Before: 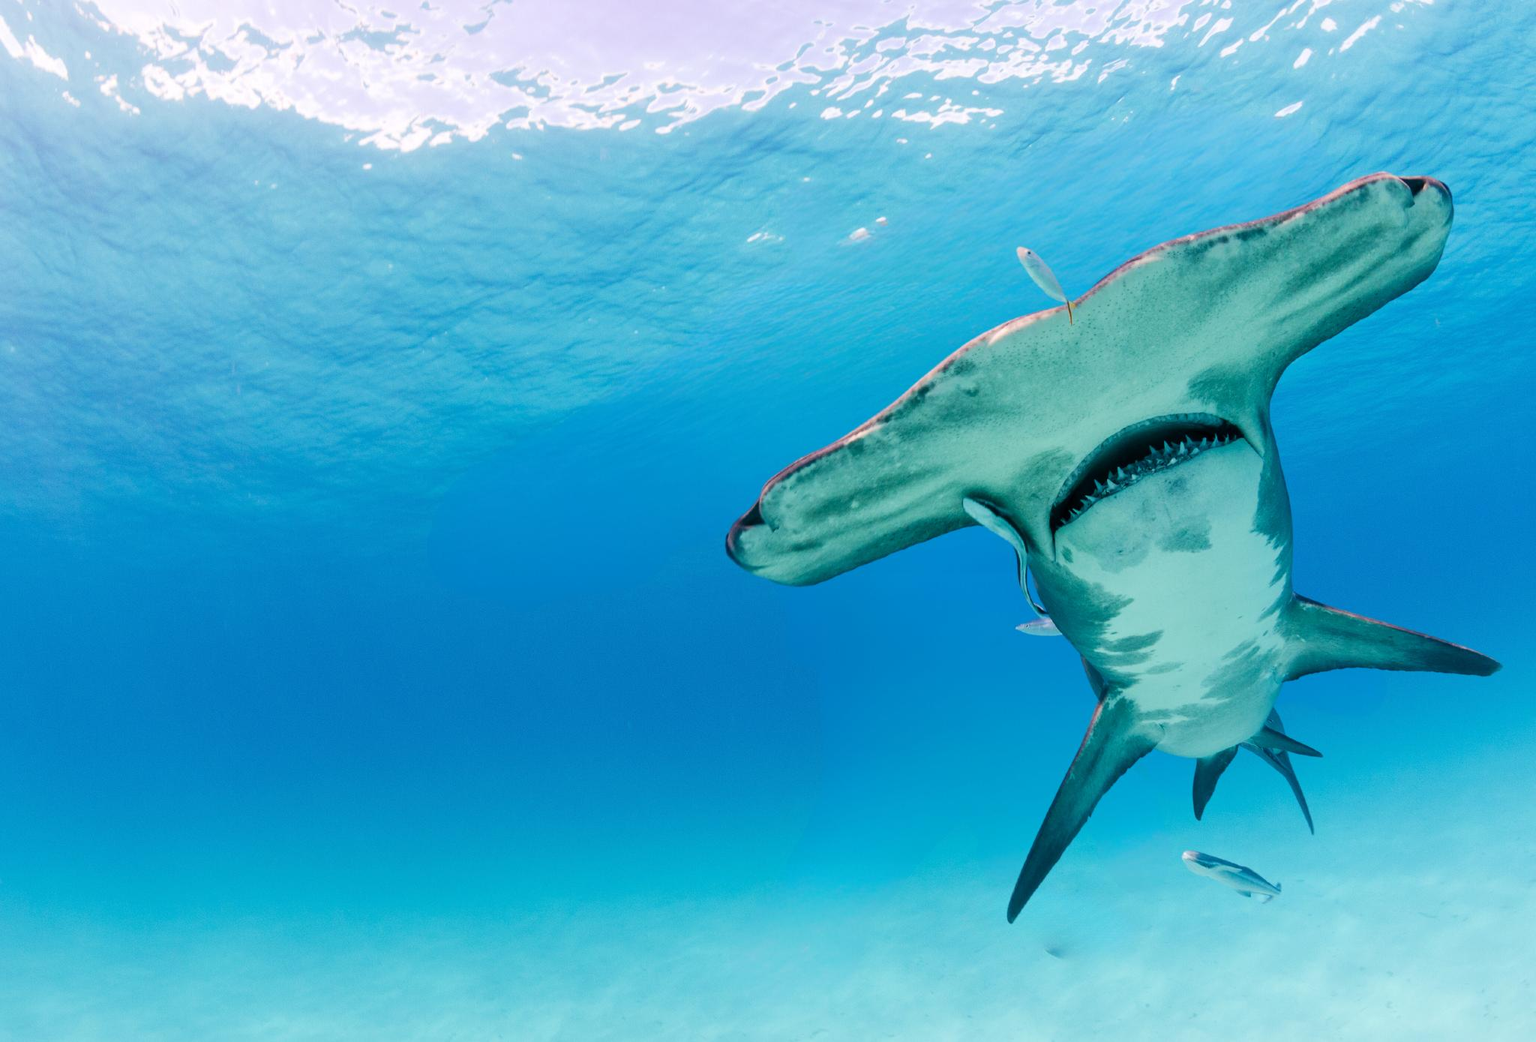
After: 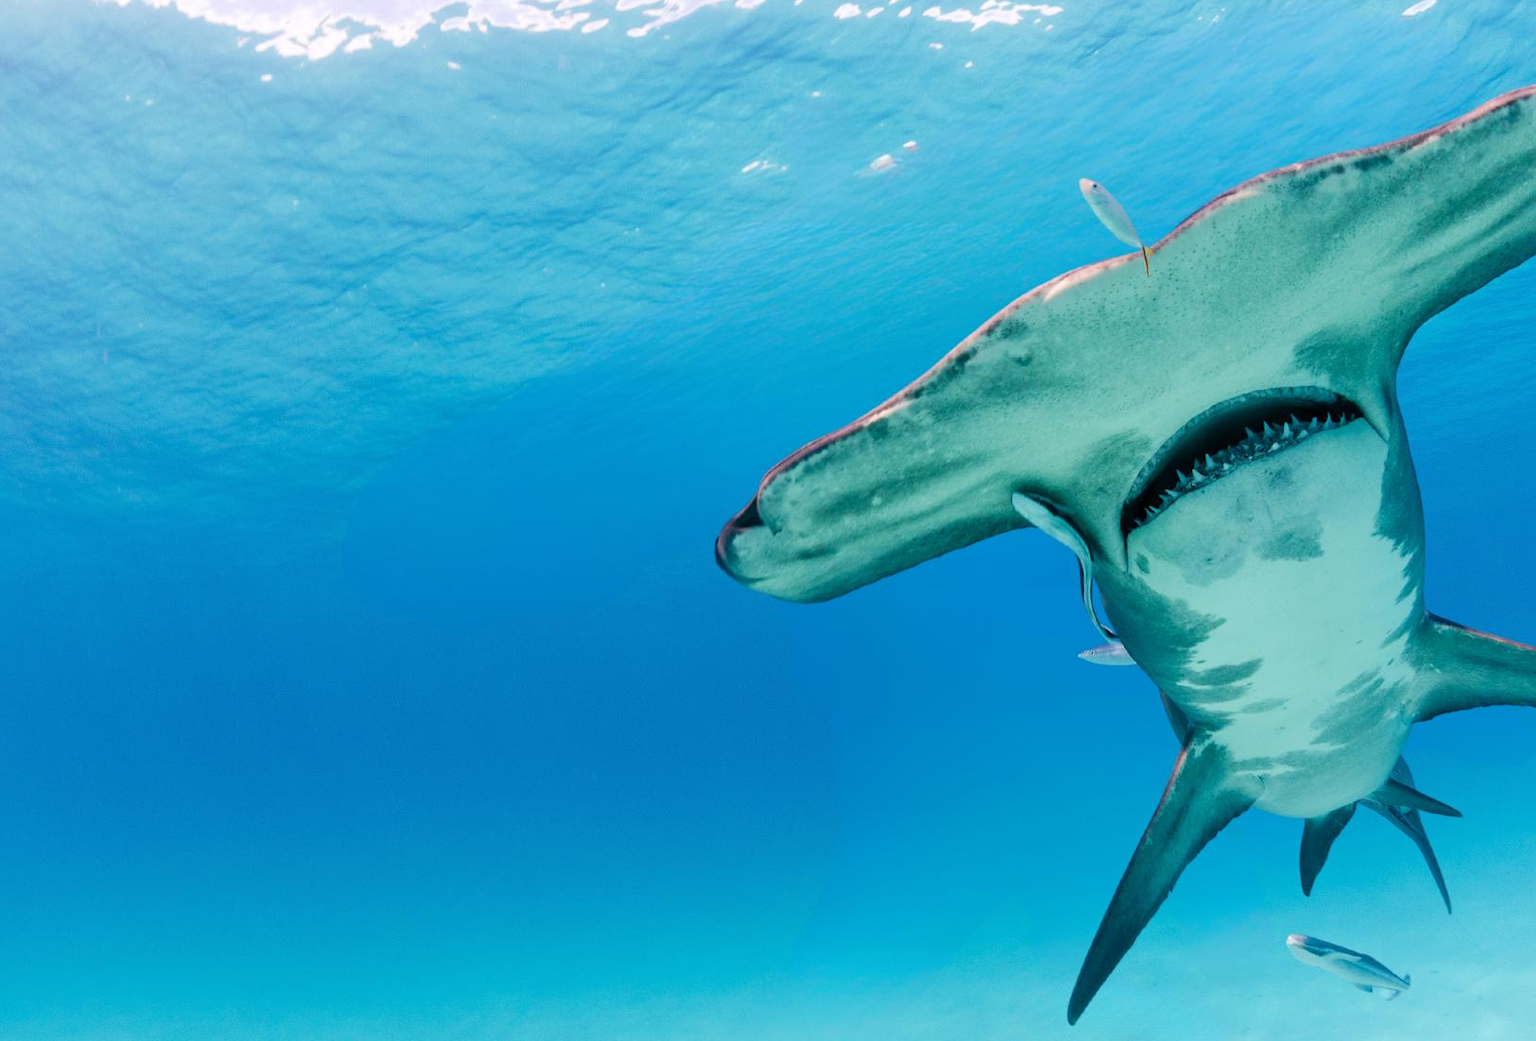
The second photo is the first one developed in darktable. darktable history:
crop and rotate: left 10.071%, top 10.071%, right 10.02%, bottom 10.02%
